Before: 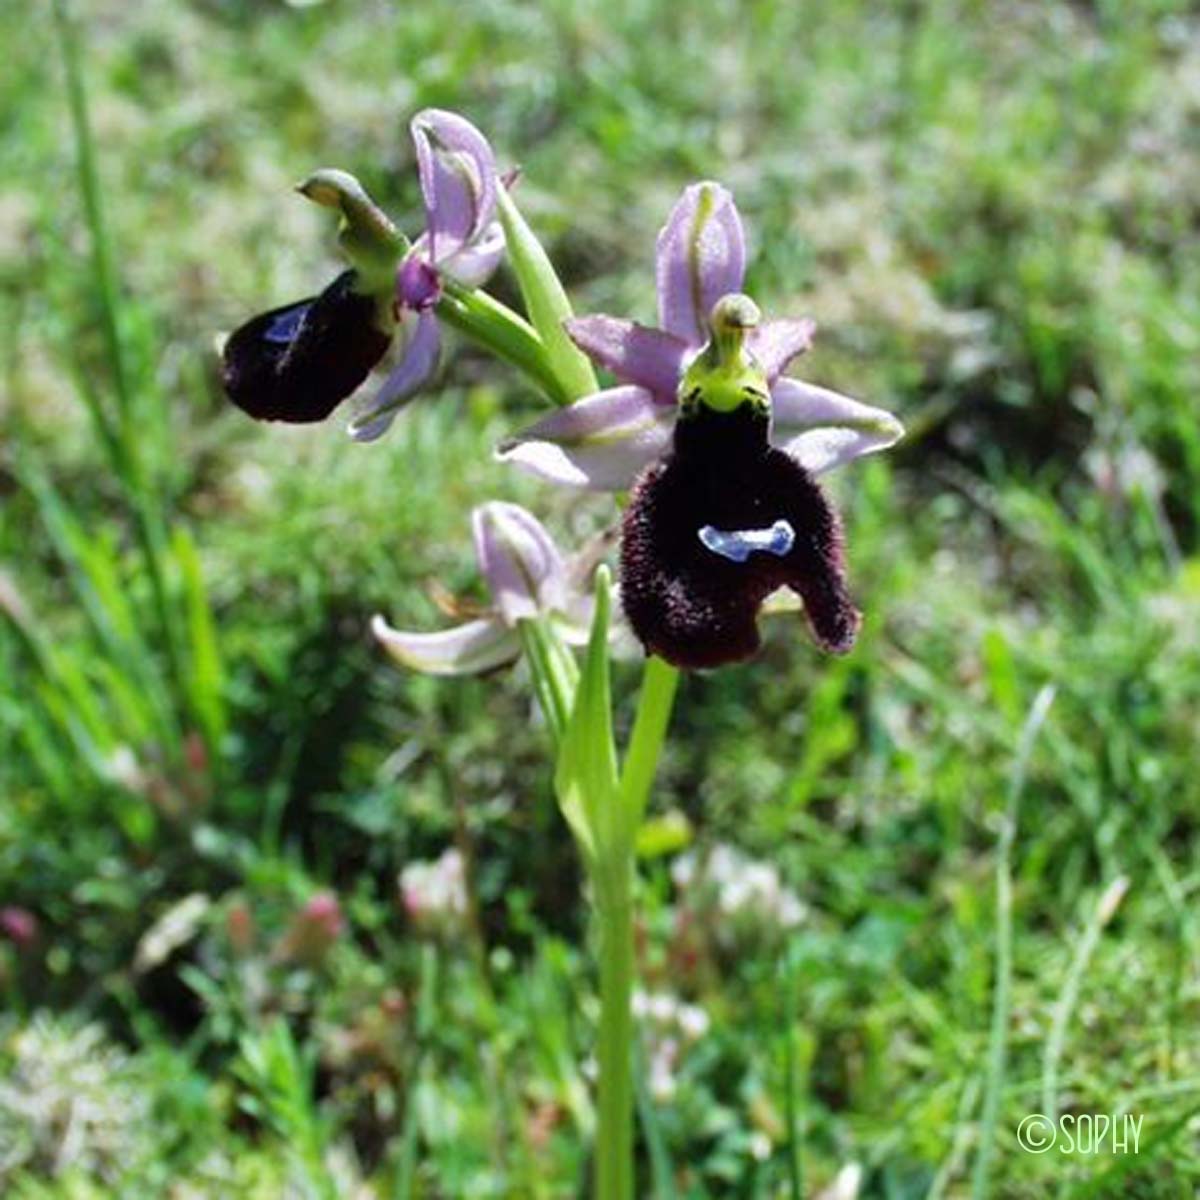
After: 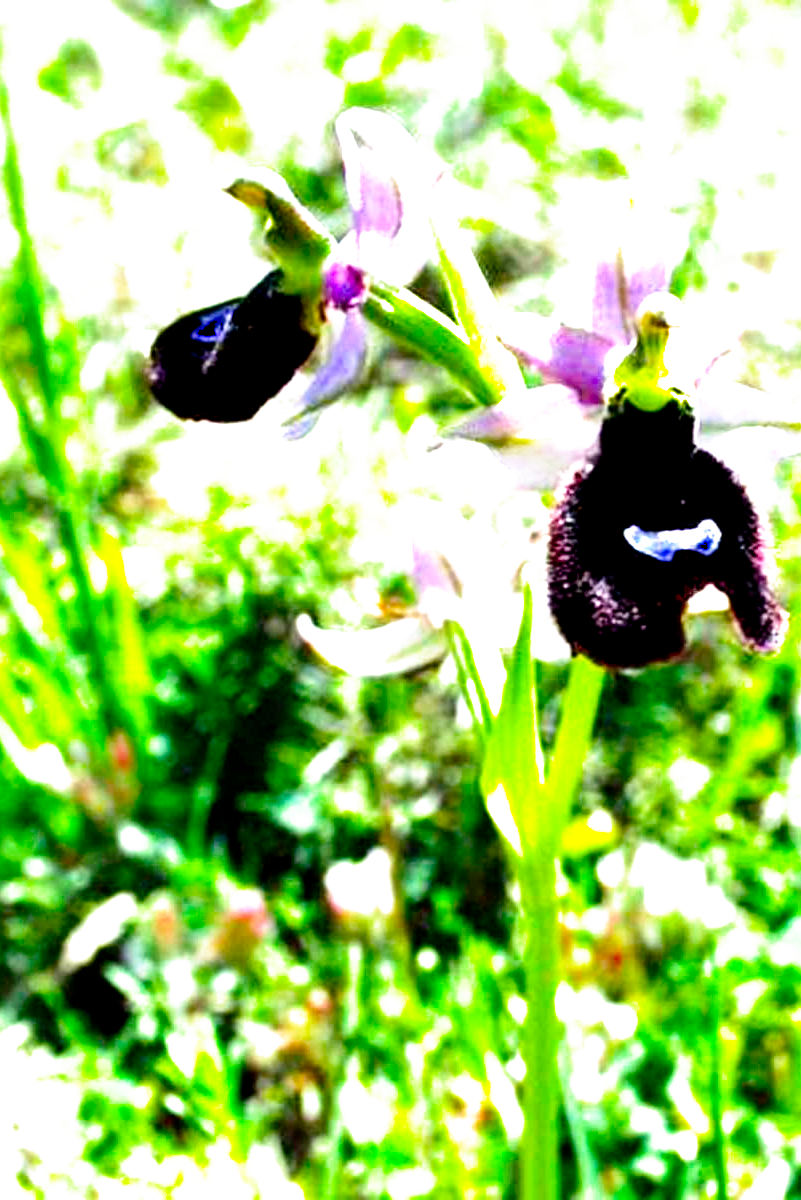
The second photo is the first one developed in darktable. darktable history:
filmic rgb: black relative exposure -5.49 EV, white relative exposure 2.48 EV, threshold 3.05 EV, target black luminance 0%, hardness 4.5, latitude 66.94%, contrast 1.446, shadows ↔ highlights balance -4.26%, preserve chrominance no, color science v5 (2021), enable highlight reconstruction true
crop and rotate: left 6.239%, right 26.929%
exposure: black level correction 0.001, exposure 1.307 EV, compensate exposure bias true, compensate highlight preservation false
color balance rgb: shadows lift › chroma 0.804%, shadows lift › hue 115.01°, perceptual saturation grading › global saturation 25.514%, perceptual brilliance grading › global brilliance 18.595%, global vibrance 0.981%, saturation formula JzAzBz (2021)
haze removal: strength -0.096, compatibility mode true
